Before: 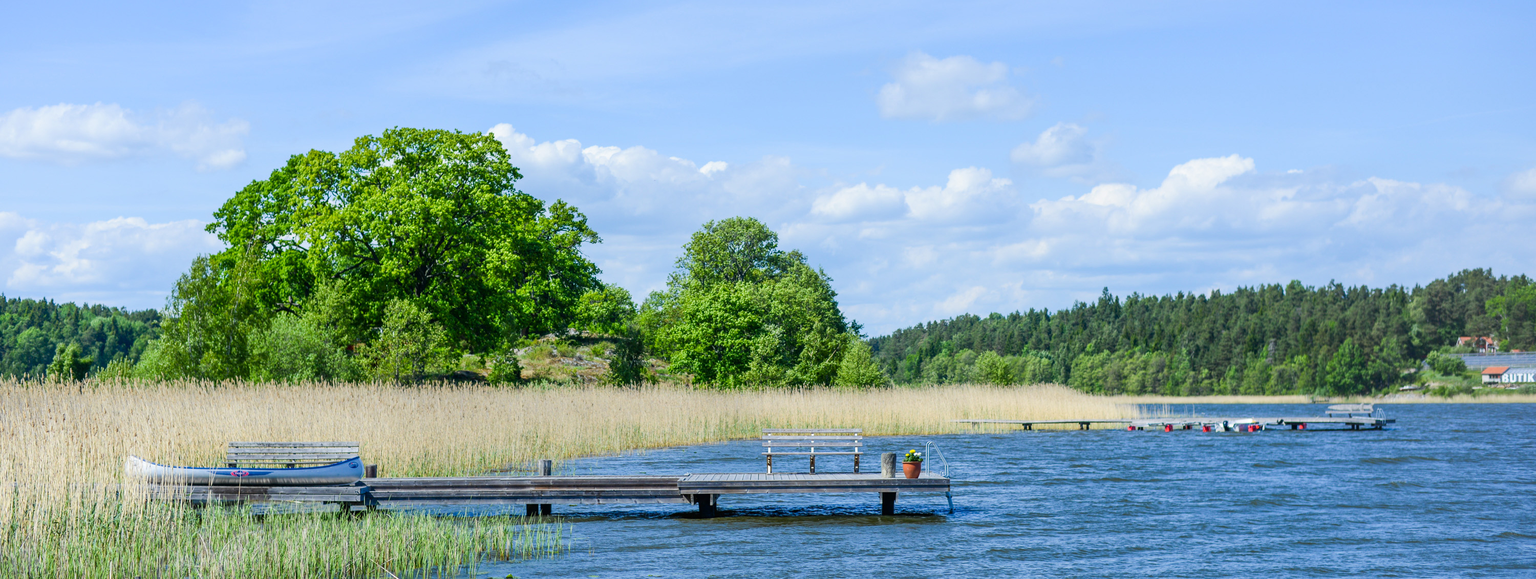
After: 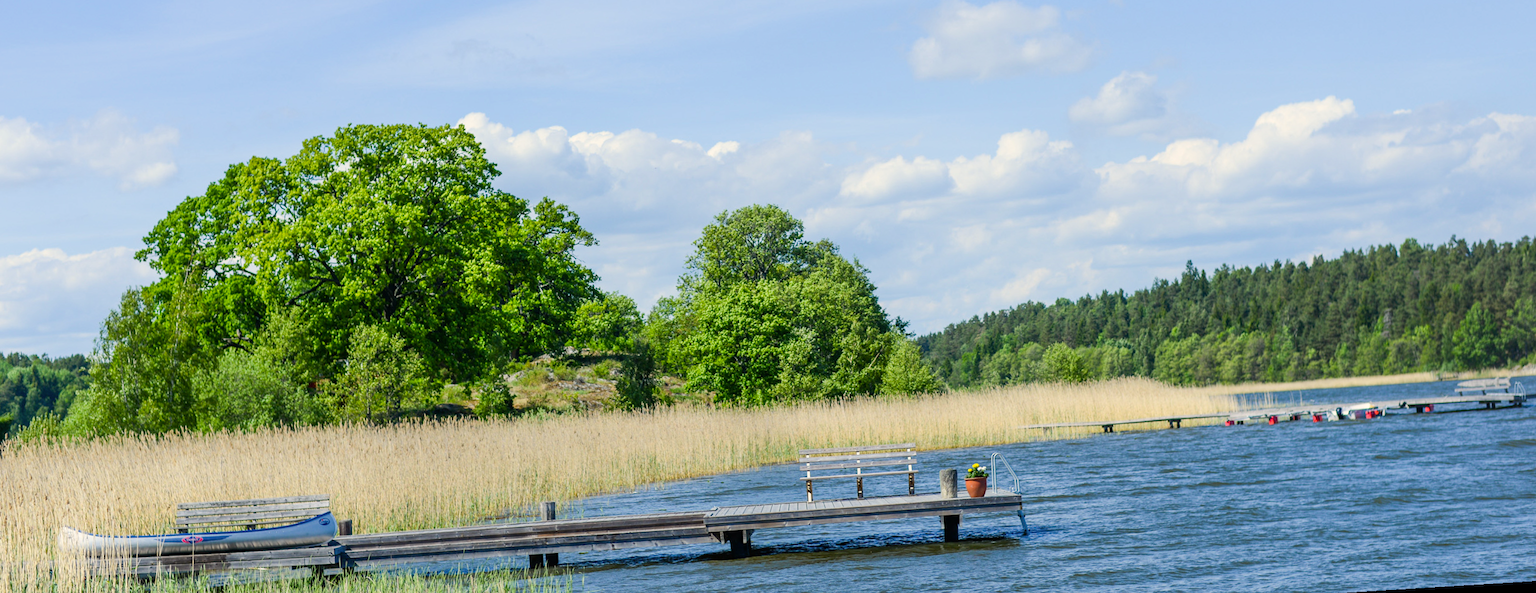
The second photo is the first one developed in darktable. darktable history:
rotate and perspective: rotation -3.52°, crop left 0.036, crop right 0.964, crop top 0.081, crop bottom 0.919
color calibration: x 0.329, y 0.345, temperature 5633 K
crop: left 3.305%, top 6.436%, right 6.389%, bottom 3.258%
